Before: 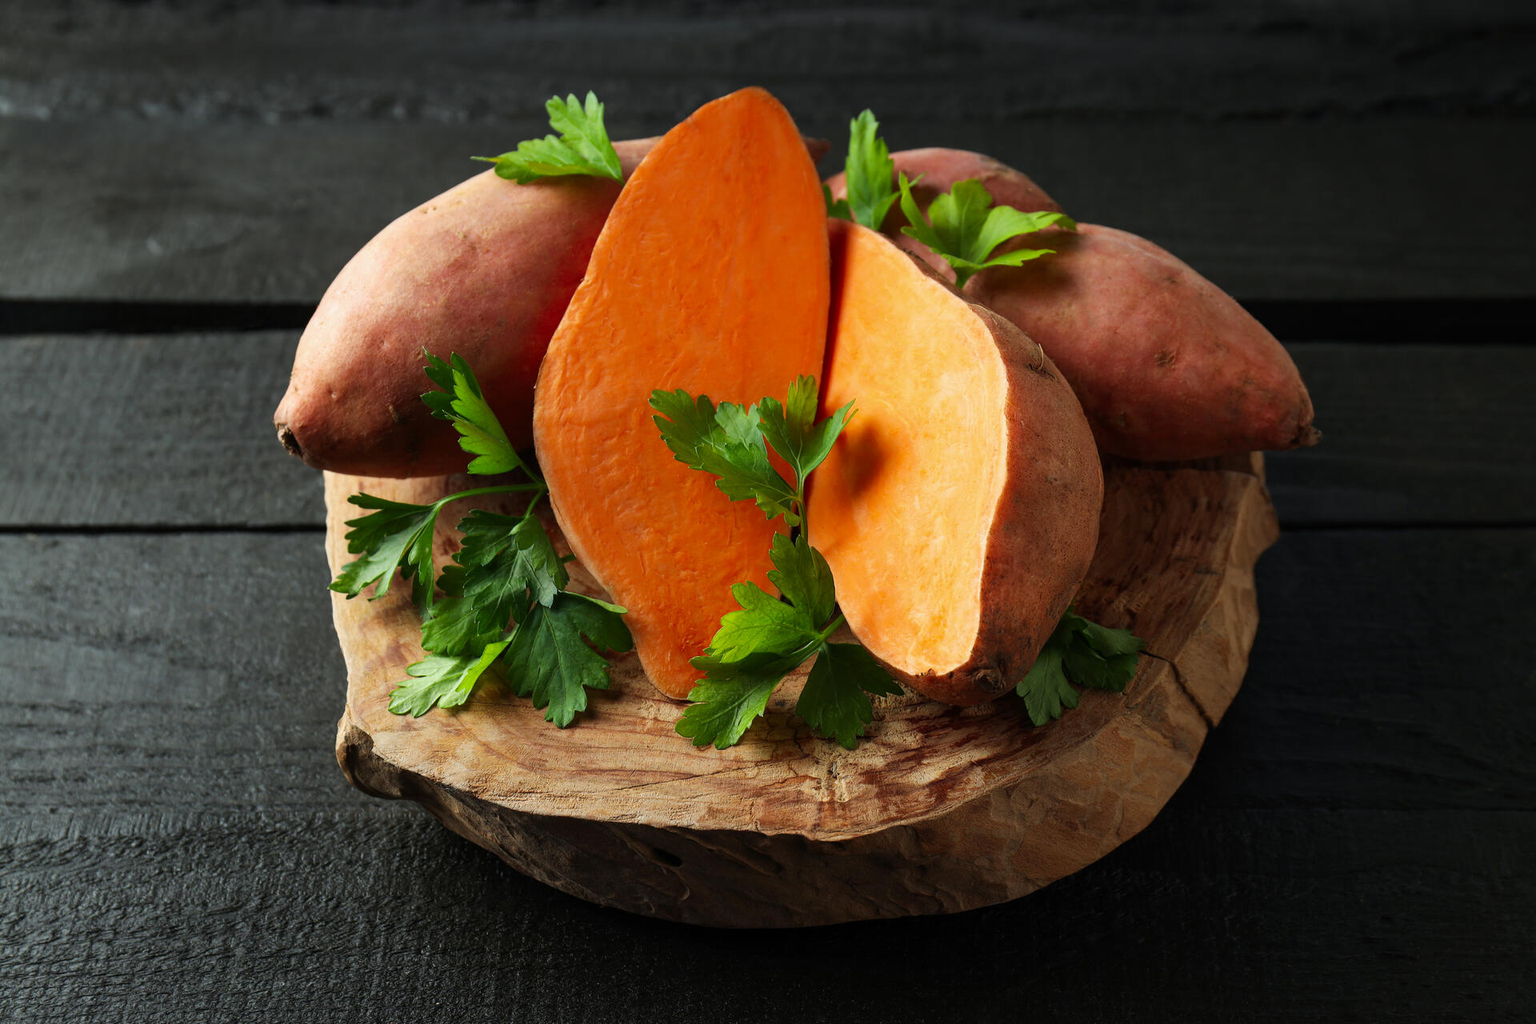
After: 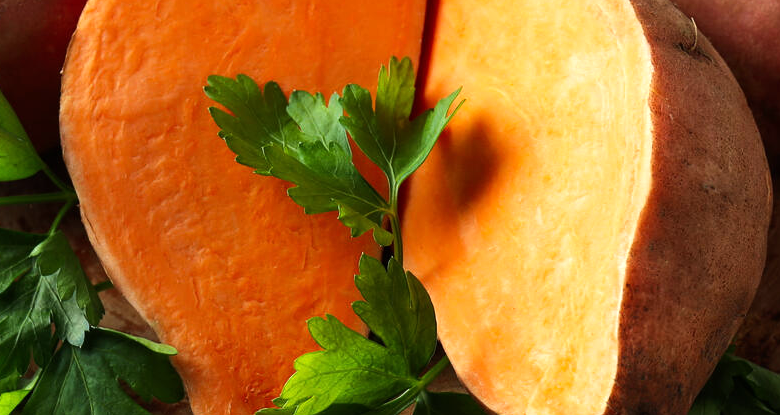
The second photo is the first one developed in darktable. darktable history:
crop: left 31.635%, top 32.235%, right 27.715%, bottom 35.302%
tone equalizer: -8 EV -0.45 EV, -7 EV -0.359 EV, -6 EV -0.339 EV, -5 EV -0.246 EV, -3 EV 0.223 EV, -2 EV 0.36 EV, -1 EV 0.378 EV, +0 EV 0.44 EV, edges refinement/feathering 500, mask exposure compensation -1.57 EV, preserve details no
